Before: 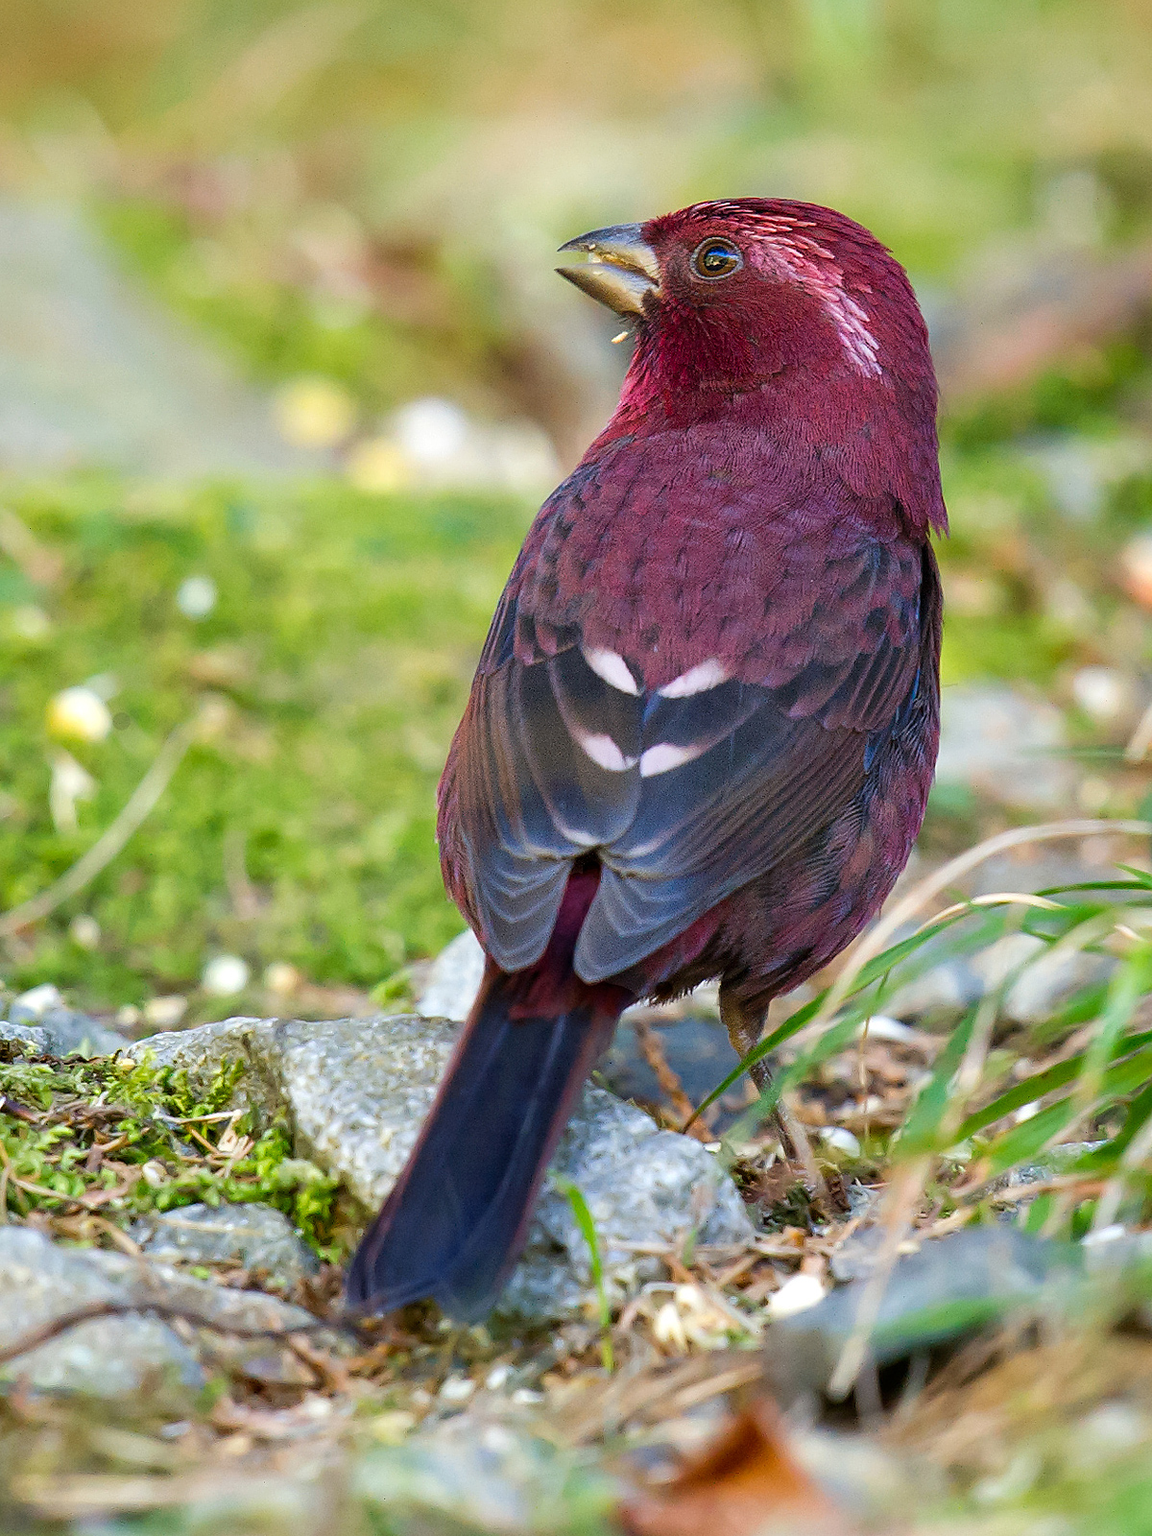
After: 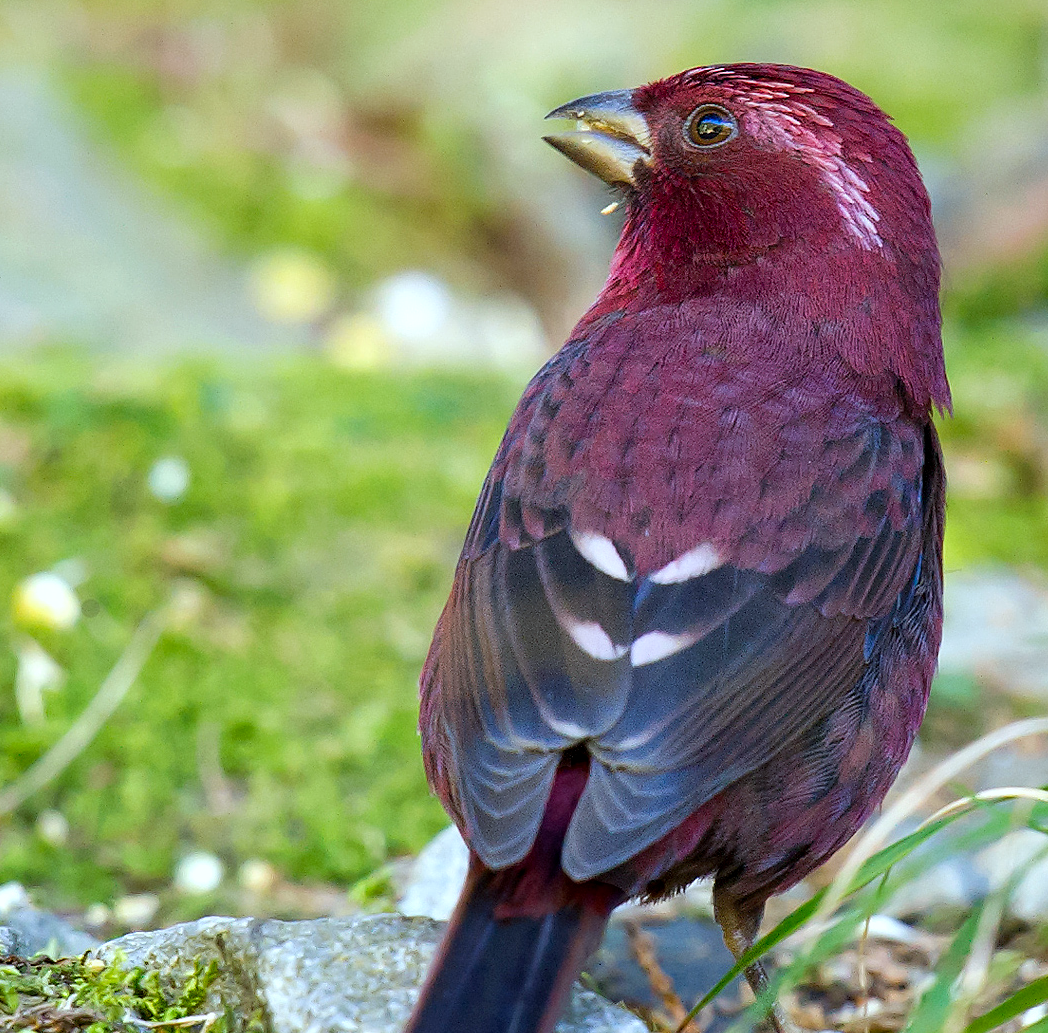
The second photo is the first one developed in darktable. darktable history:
crop: left 3.015%, top 8.969%, right 9.647%, bottom 26.457%
exposure: black level correction 0.002, exposure 0.15 EV, compensate highlight preservation false
white balance: red 0.925, blue 1.046
